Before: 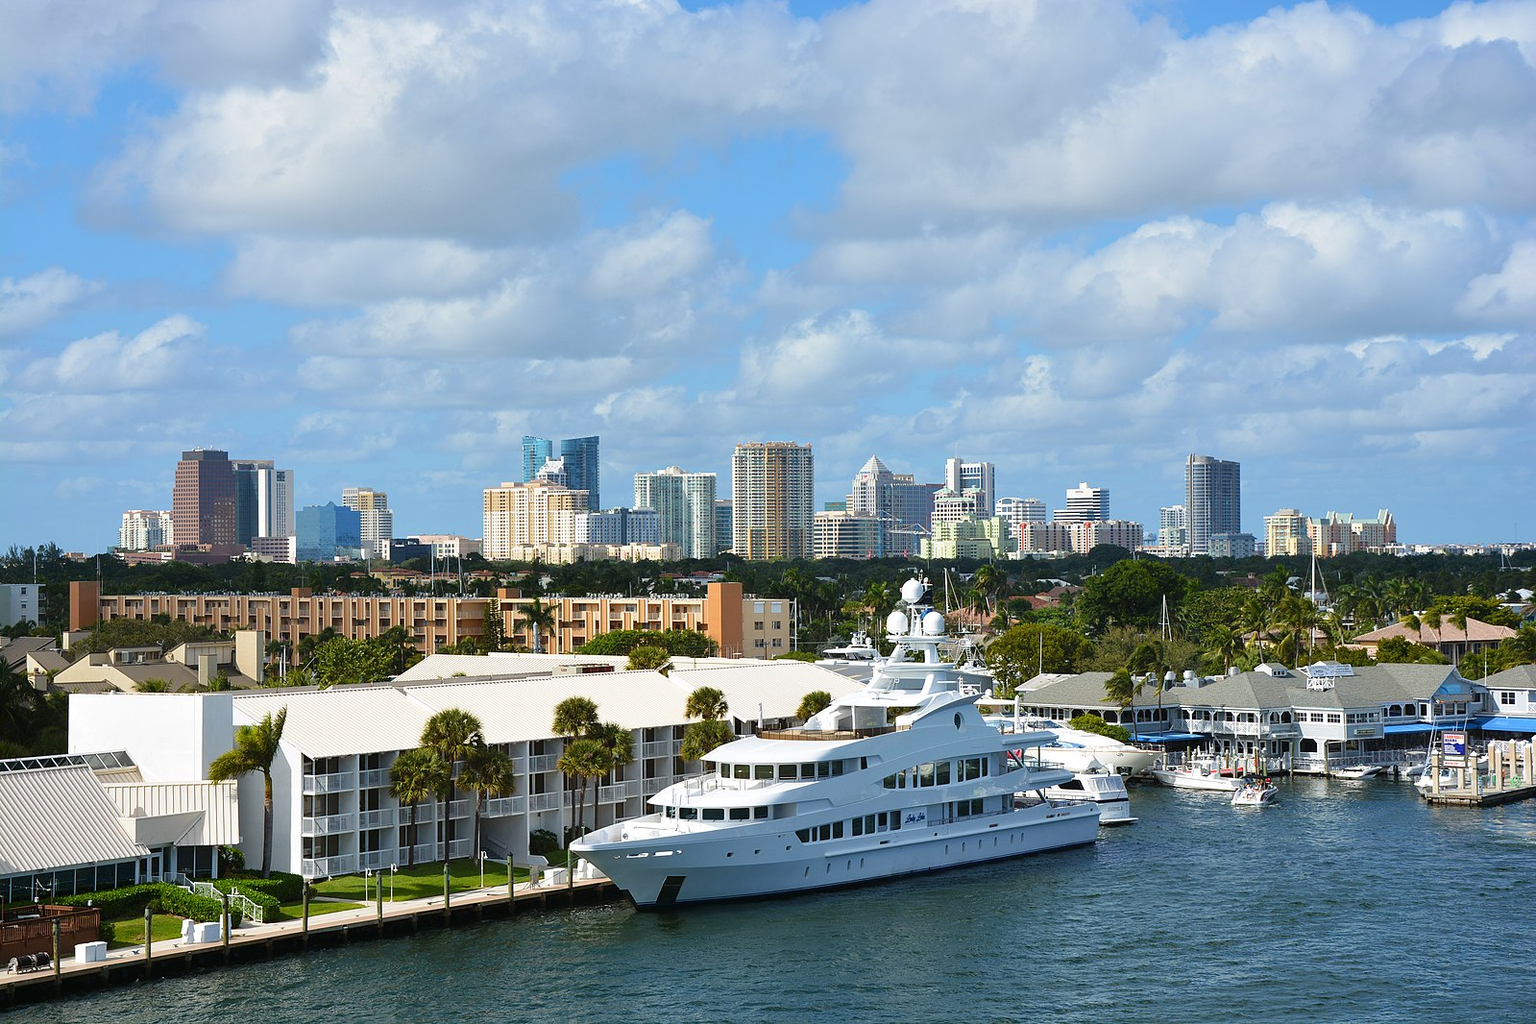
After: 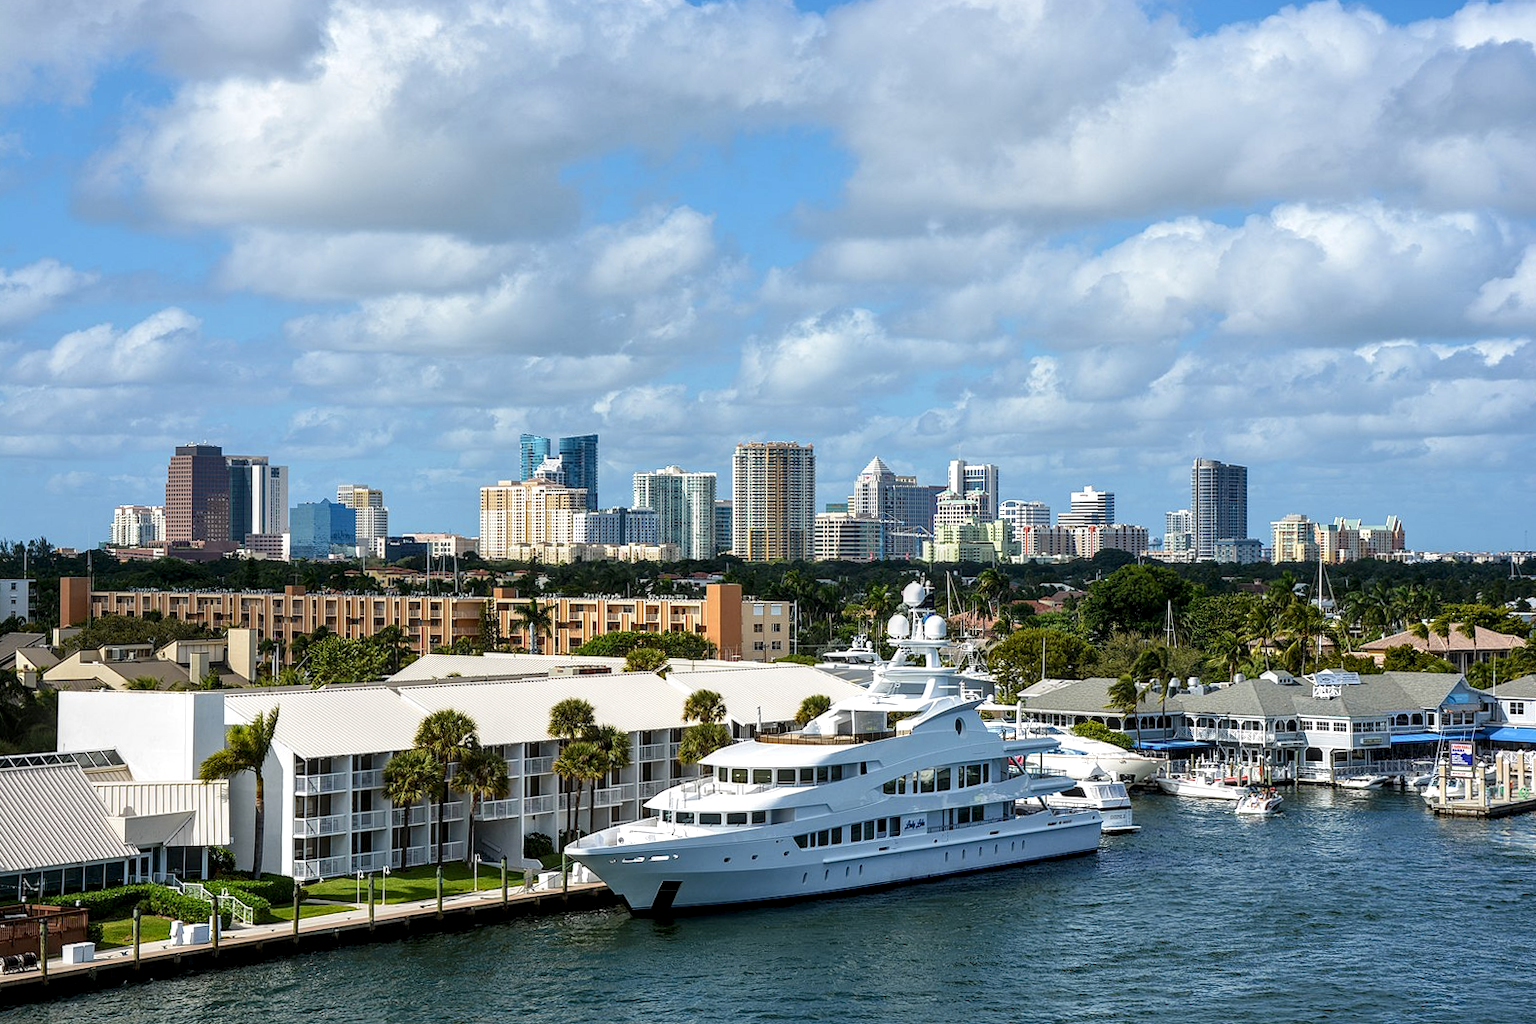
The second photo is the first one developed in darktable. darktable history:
crop and rotate: angle -0.5°
local contrast: highlights 25%, detail 150%
